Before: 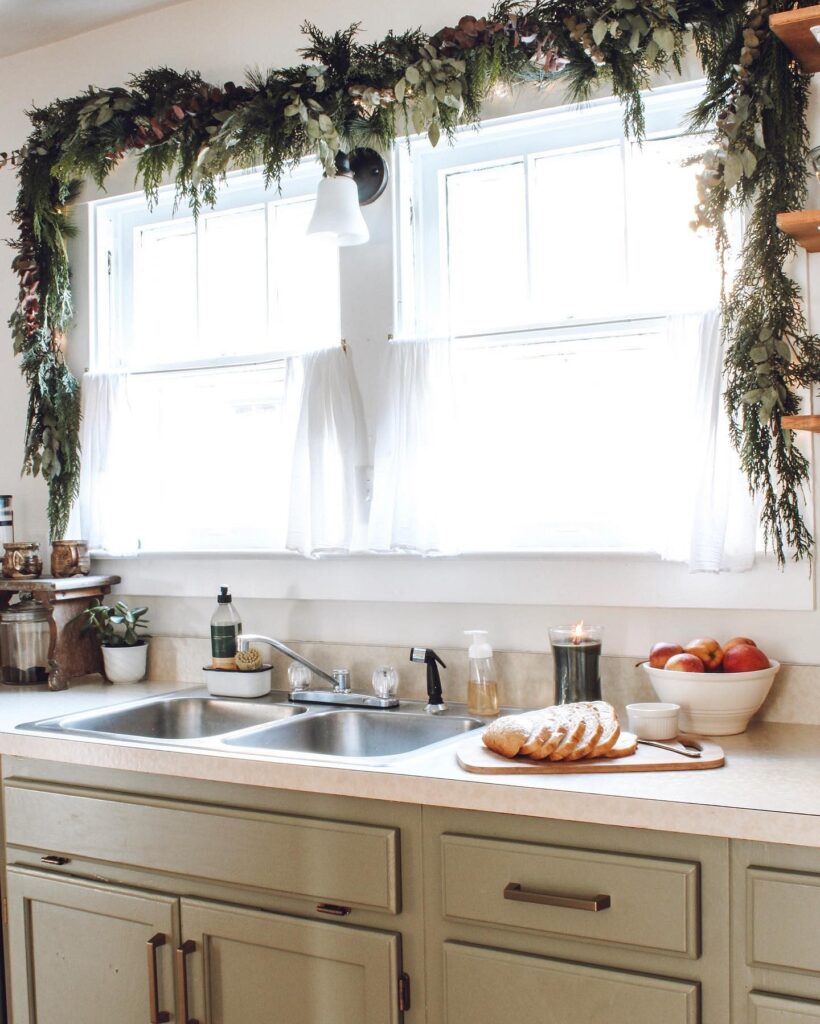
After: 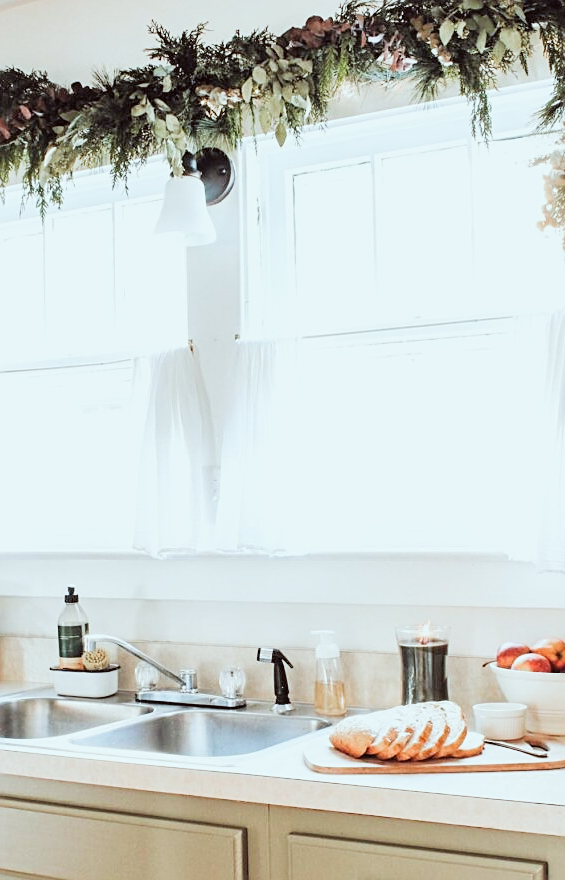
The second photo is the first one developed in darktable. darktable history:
exposure: black level correction 0, exposure 1 EV, compensate highlight preservation false
filmic rgb: black relative exposure -7.65 EV, white relative exposure 4.56 EV, hardness 3.61, contrast 1.06, add noise in highlights 0, preserve chrominance luminance Y, color science v3 (2019), use custom middle-gray values true, contrast in highlights soft
color correction: highlights a* -5.04, highlights b* -3.4, shadows a* 3.74, shadows b* 4.47
crop: left 18.691%, right 12.321%, bottom 14.019%
sharpen: on, module defaults
tone equalizer: on, module defaults
haze removal: compatibility mode true, adaptive false
